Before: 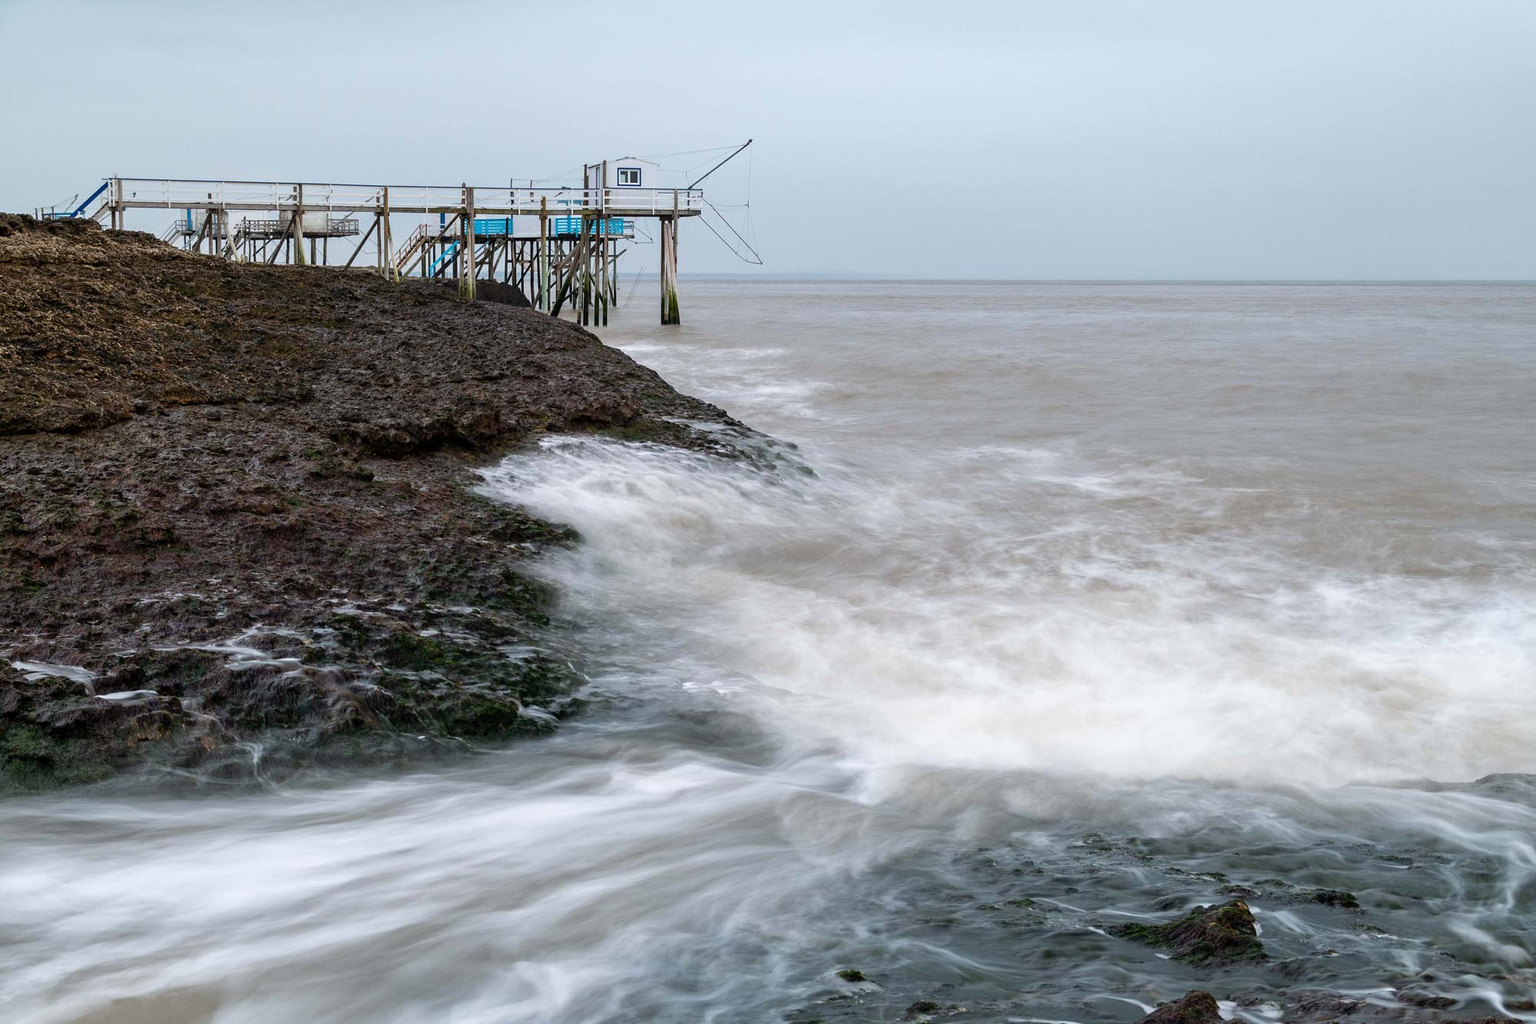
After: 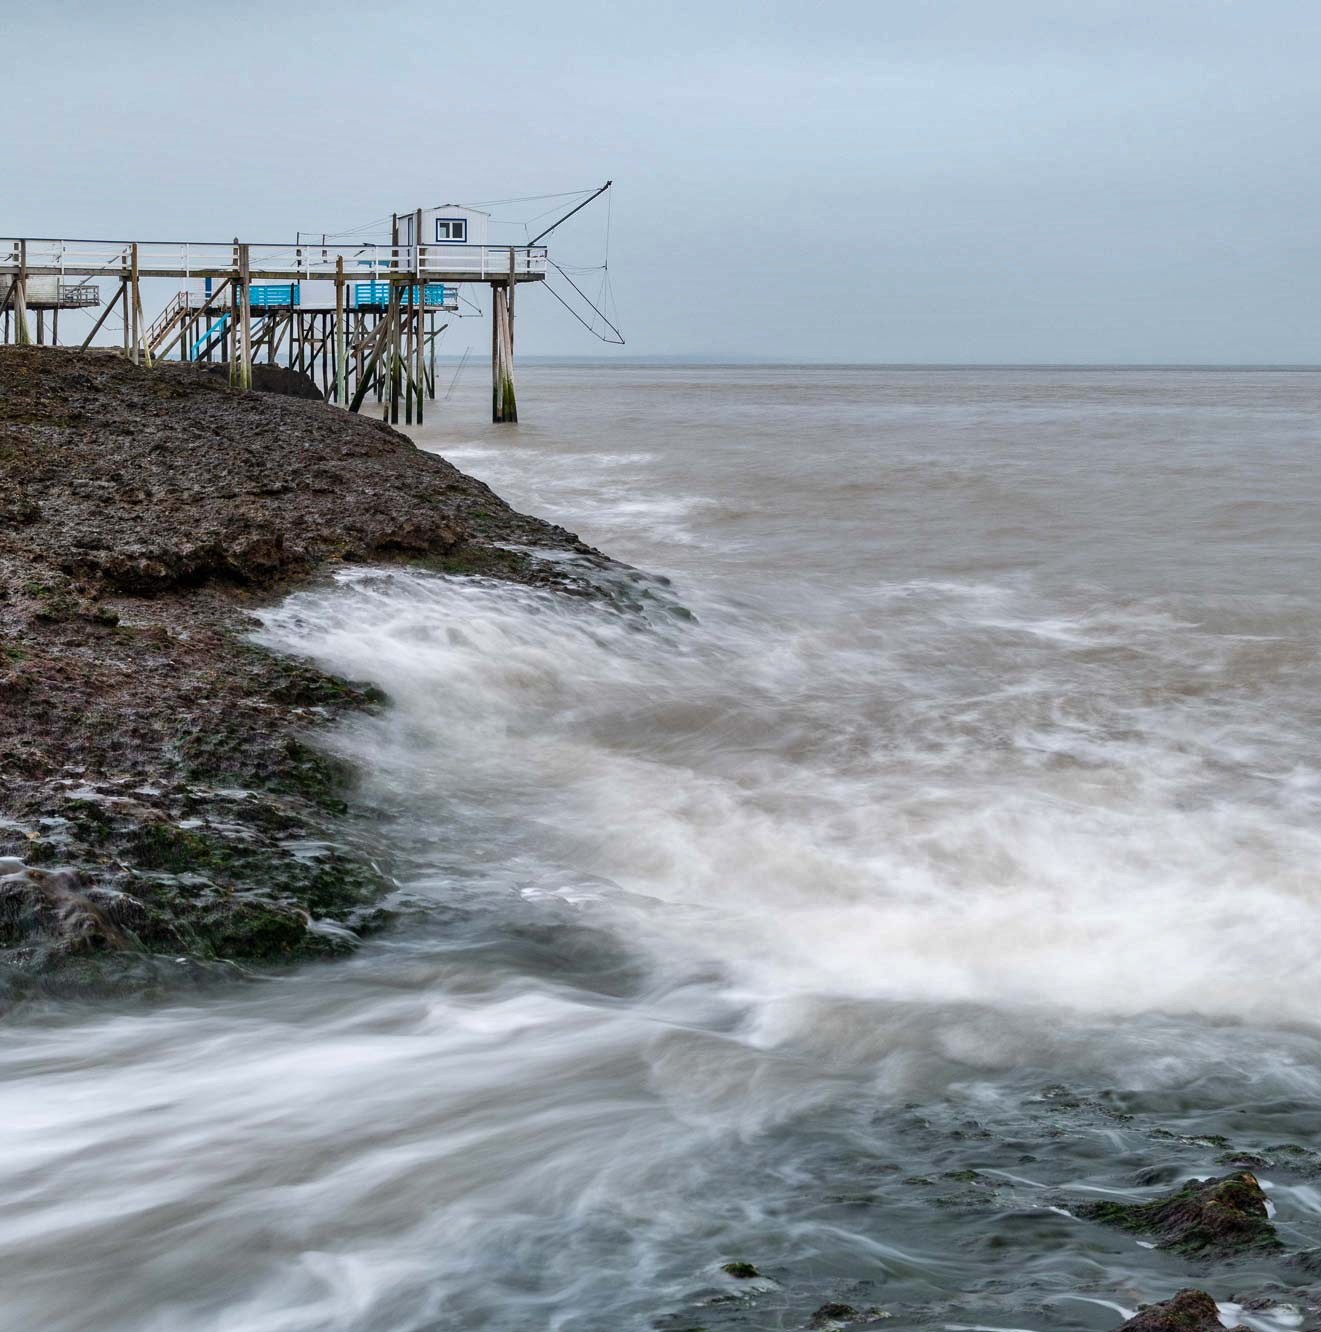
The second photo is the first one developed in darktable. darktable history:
shadows and highlights: soften with gaussian
crop and rotate: left 18.442%, right 15.508%
